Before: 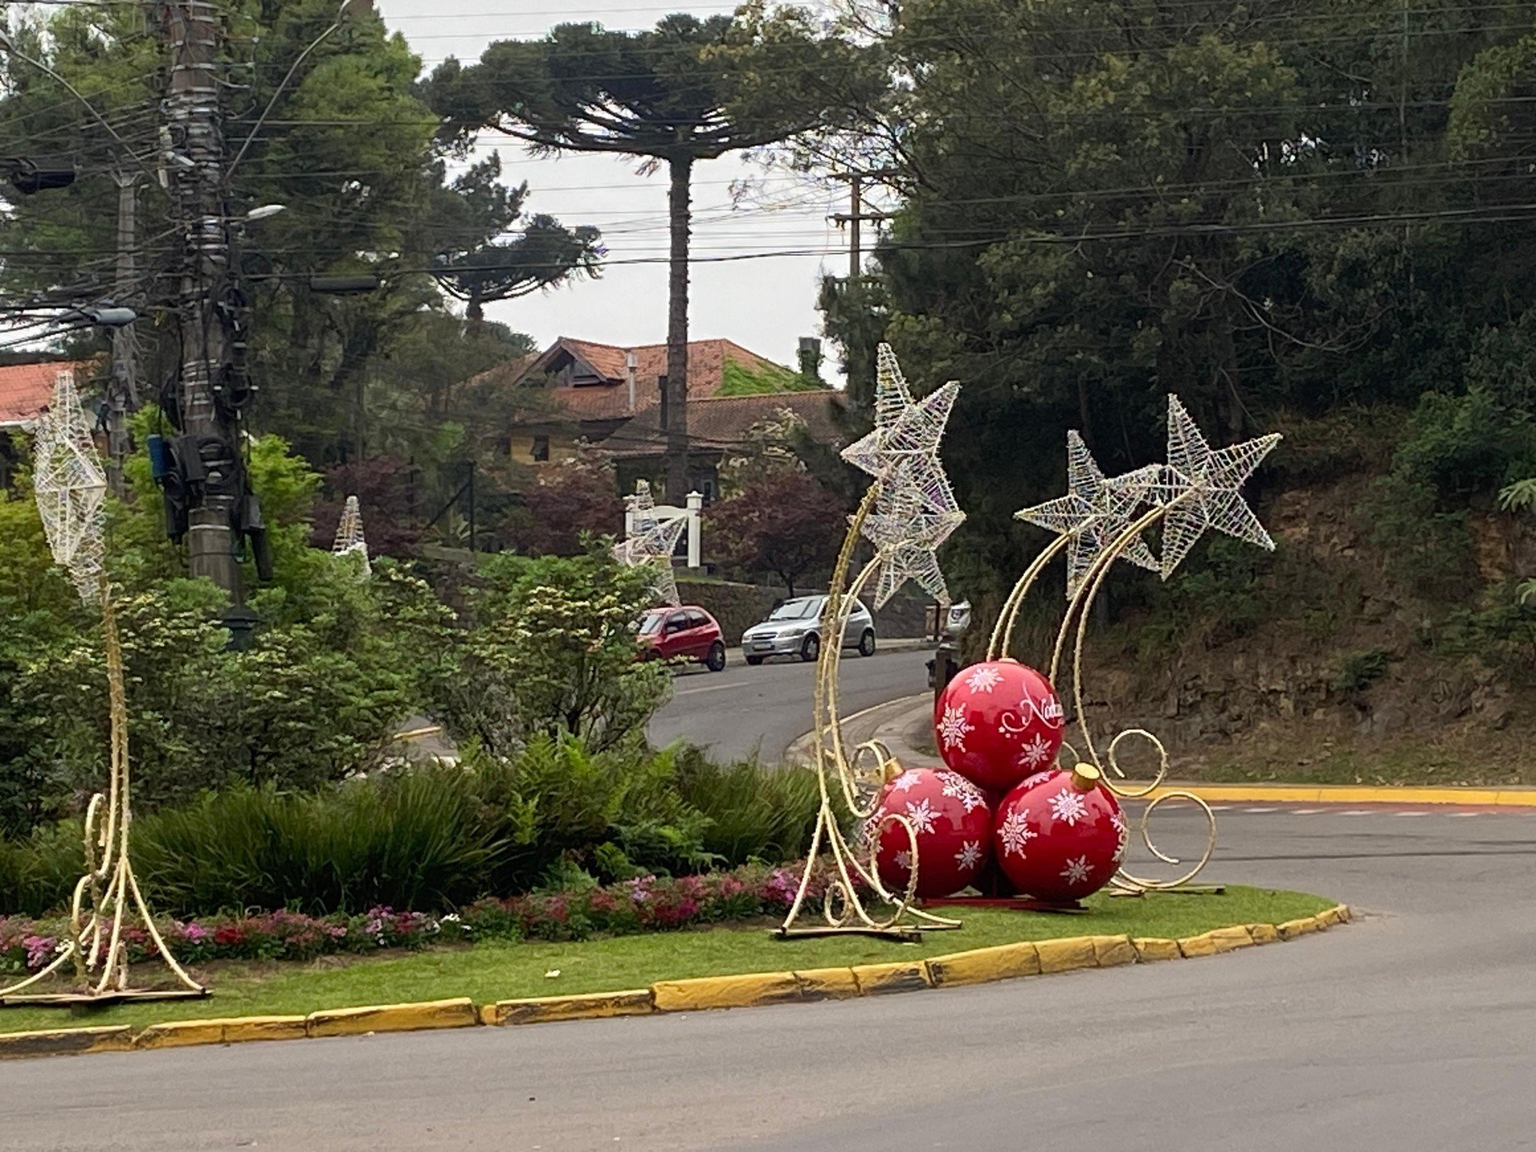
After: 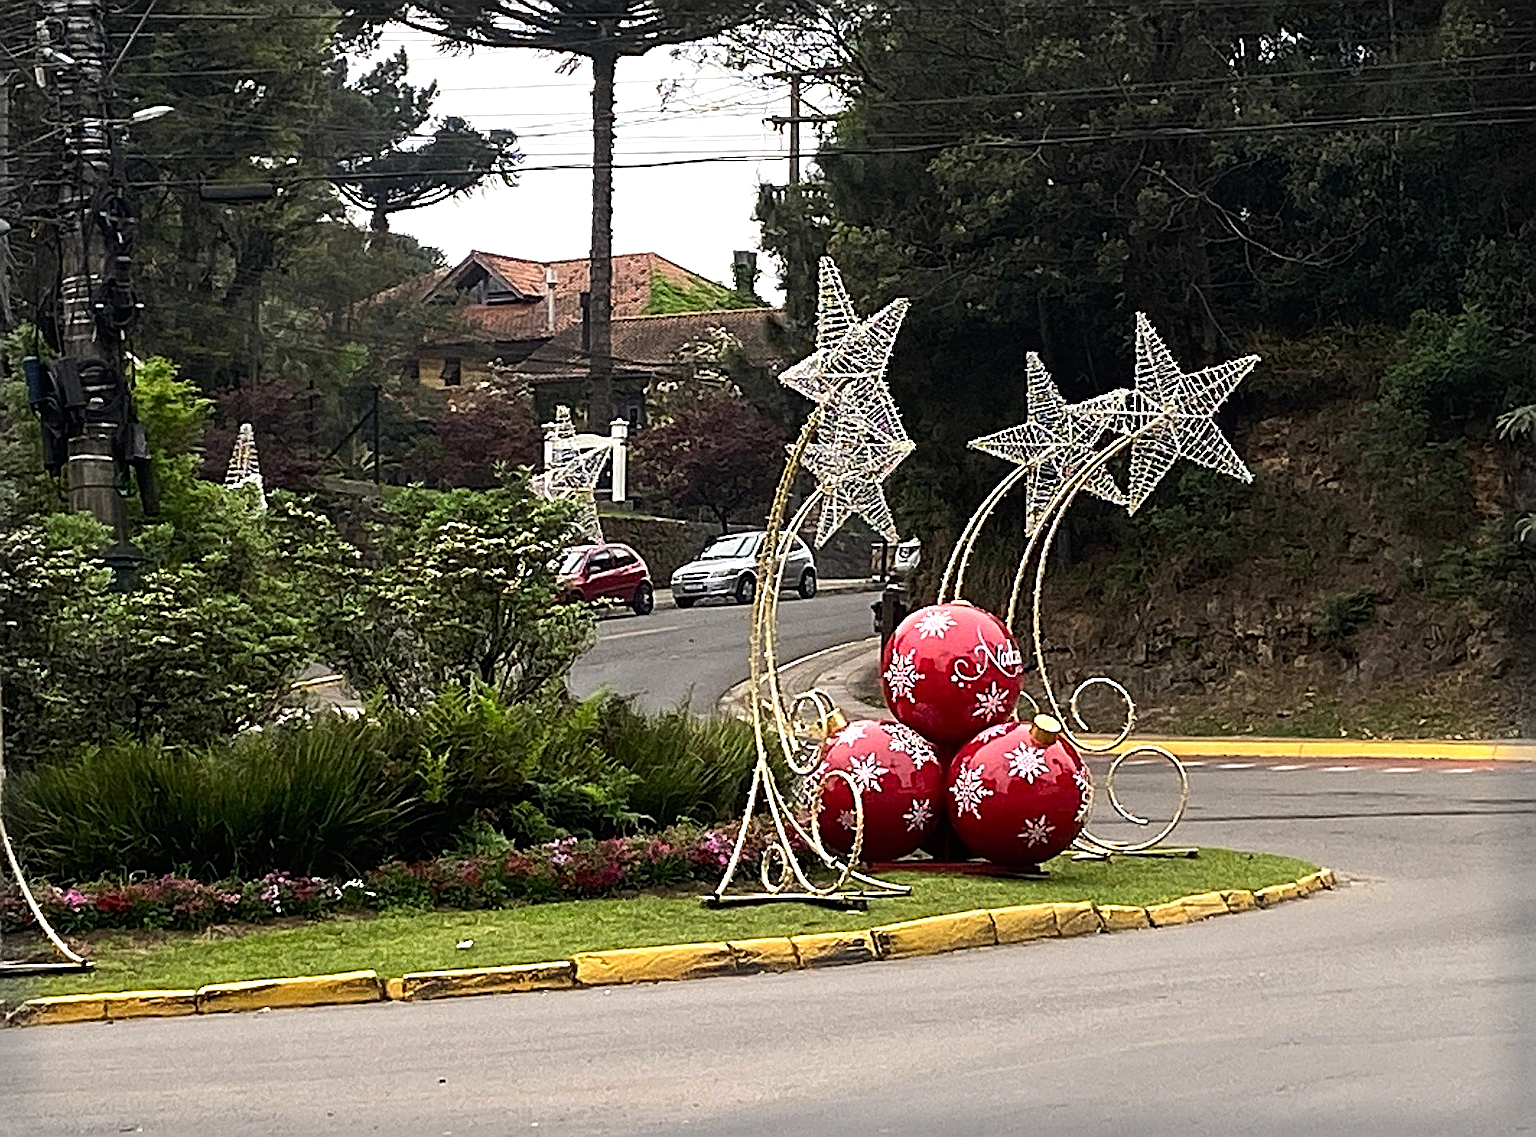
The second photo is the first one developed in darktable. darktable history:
sharpen: amount 0.993
crop and rotate: left 8.264%, top 9.35%
vignetting: fall-off start 92.84%, fall-off radius 5.42%, brightness -0.272, automatic ratio true, width/height ratio 1.331, shape 0.042
tone equalizer: -8 EV -0.788 EV, -7 EV -0.739 EV, -6 EV -0.568 EV, -5 EV -0.369 EV, -3 EV 0.402 EV, -2 EV 0.6 EV, -1 EV 0.698 EV, +0 EV 0.729 EV, edges refinement/feathering 500, mask exposure compensation -1.57 EV, preserve details no
